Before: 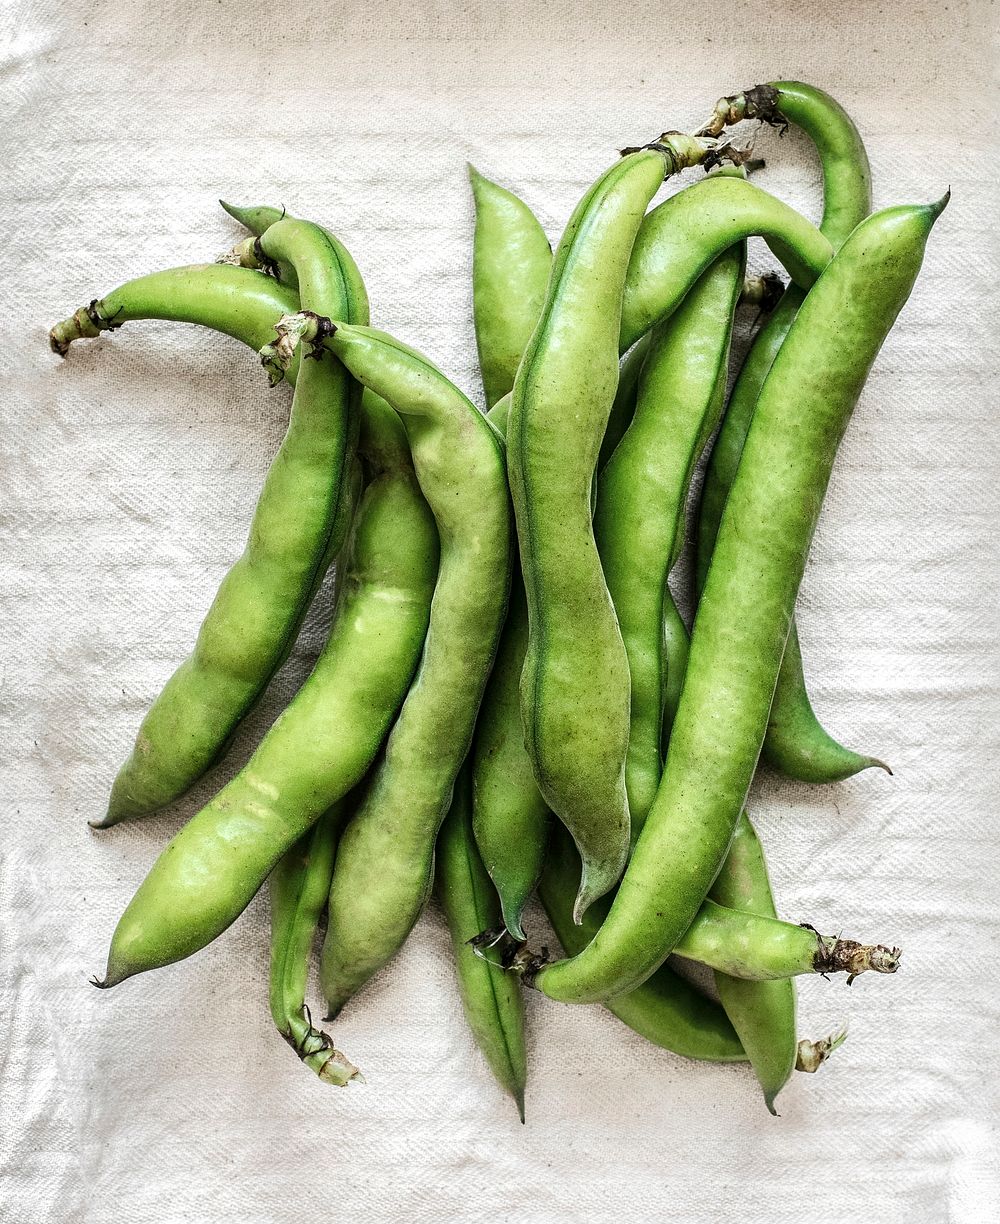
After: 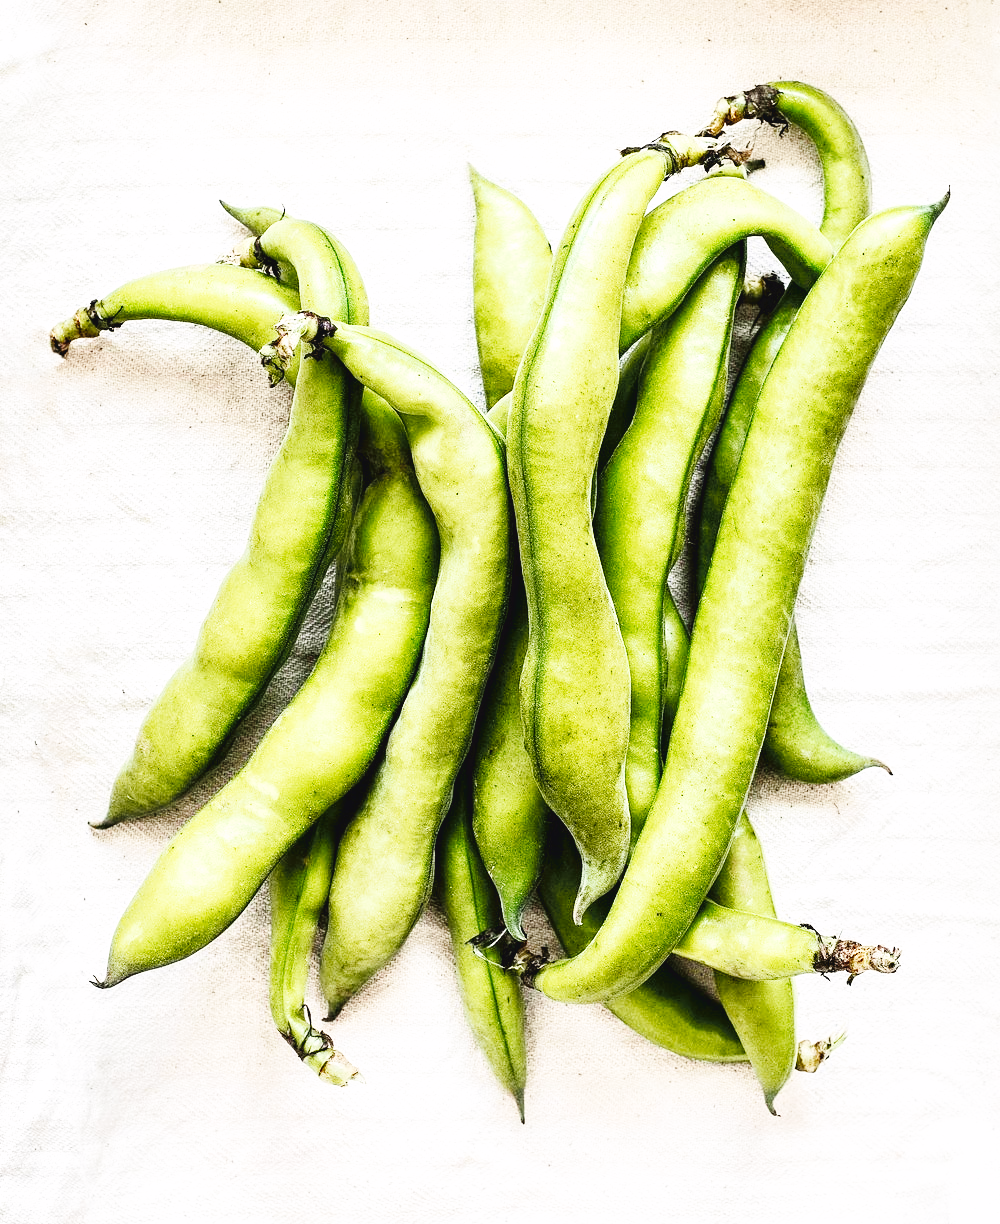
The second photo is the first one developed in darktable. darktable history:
base curve: curves: ch0 [(0, 0.003) (0.001, 0.002) (0.006, 0.004) (0.02, 0.022) (0.048, 0.086) (0.094, 0.234) (0.162, 0.431) (0.258, 0.629) (0.385, 0.8) (0.548, 0.918) (0.751, 0.988) (1, 1)], preserve colors none
tone curve: curves: ch0 [(0, 0.024) (0.119, 0.146) (0.474, 0.485) (0.718, 0.739) (0.817, 0.839) (1, 0.998)]; ch1 [(0, 0) (0.377, 0.416) (0.439, 0.451) (0.477, 0.477) (0.501, 0.503) (0.538, 0.544) (0.58, 0.602) (0.664, 0.676) (0.783, 0.804) (1, 1)]; ch2 [(0, 0) (0.38, 0.405) (0.463, 0.456) (0.498, 0.497) (0.524, 0.535) (0.578, 0.576) (0.648, 0.665) (1, 1)], color space Lab, independent channels, preserve colors none
